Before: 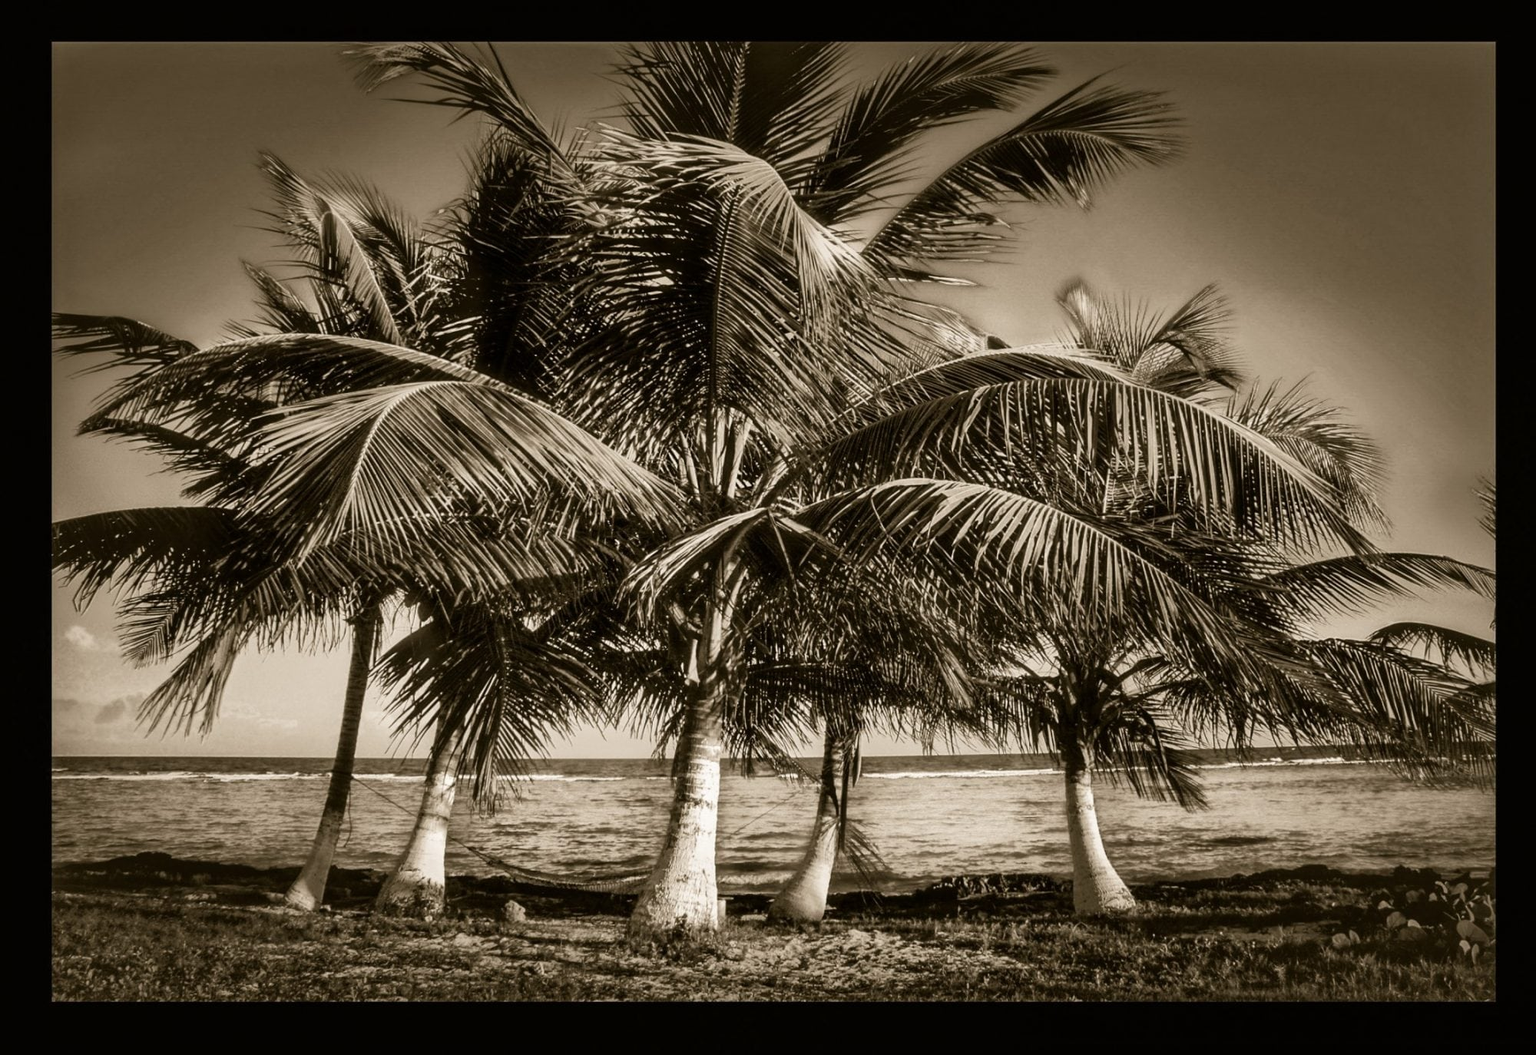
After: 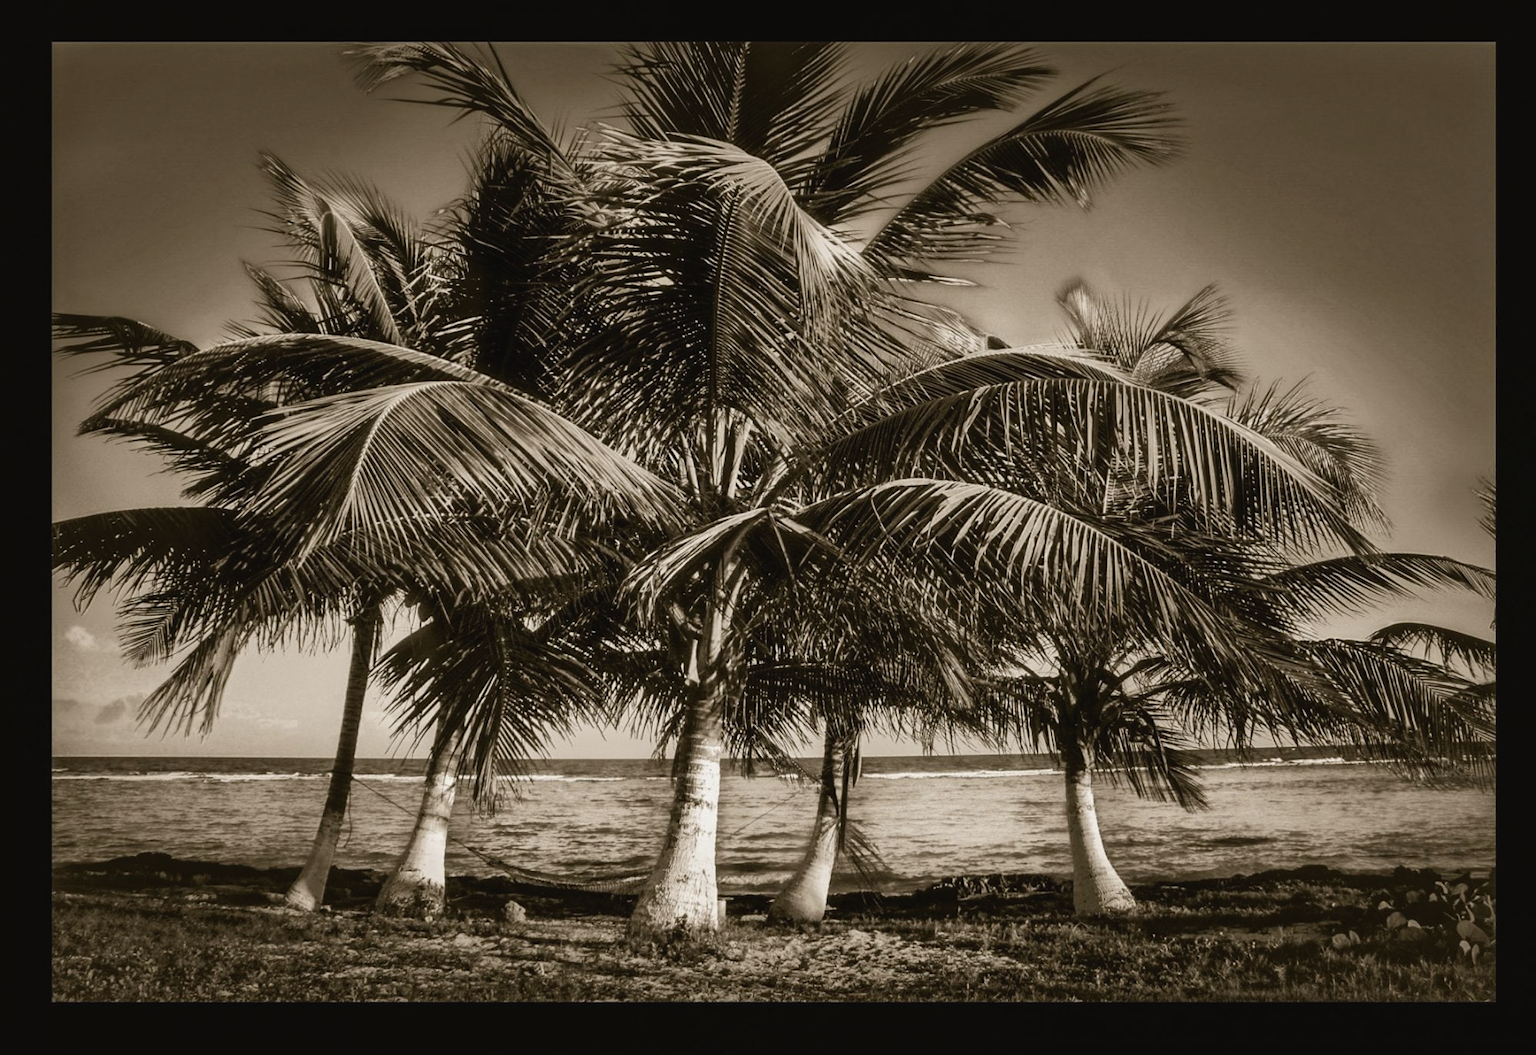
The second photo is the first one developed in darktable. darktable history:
base curve: curves: ch0 [(0, 0) (0.989, 0.992)]
contrast brightness saturation: contrast -0.07, brightness -0.04, saturation -0.107
